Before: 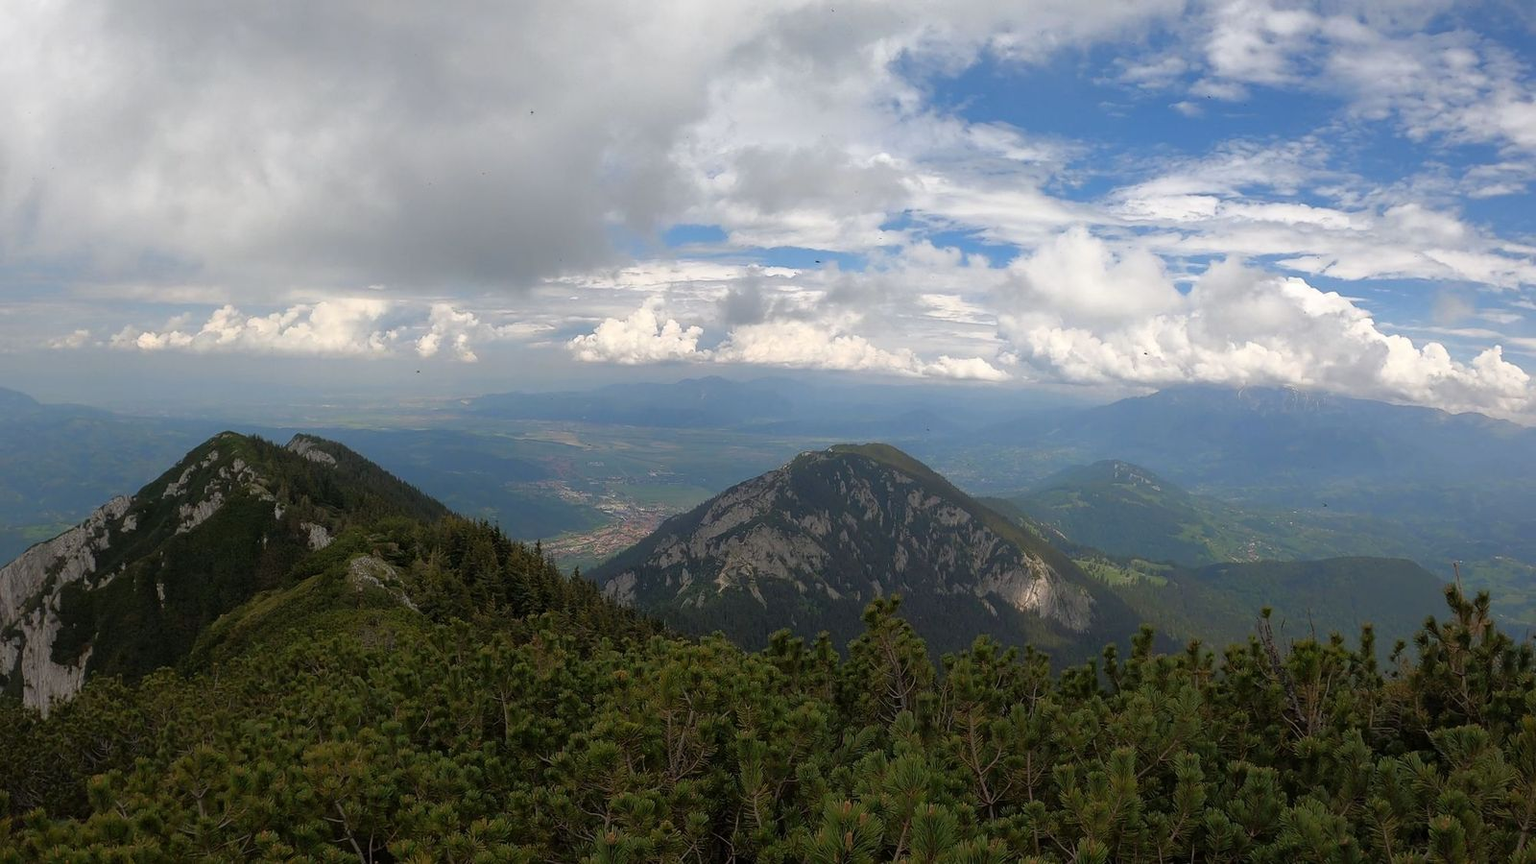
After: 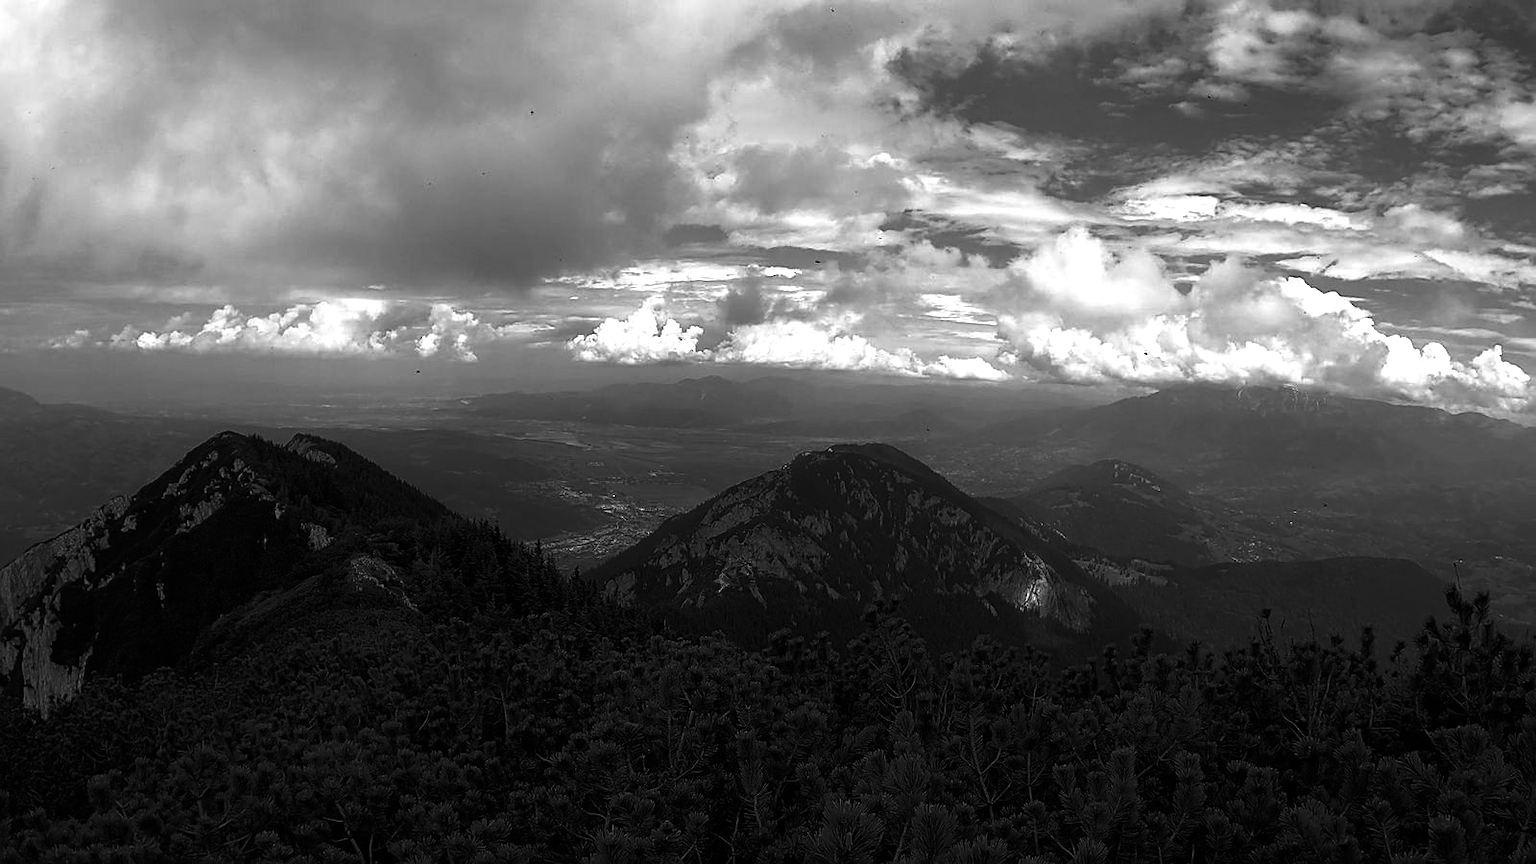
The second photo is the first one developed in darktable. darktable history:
tone equalizer: on, module defaults
sharpen: on, module defaults
contrast brightness saturation: contrast -0.03, brightness -0.59, saturation -1
monochrome: on, module defaults
exposure: black level correction 0, exposure 0.4 EV, compensate exposure bias true, compensate highlight preservation false
